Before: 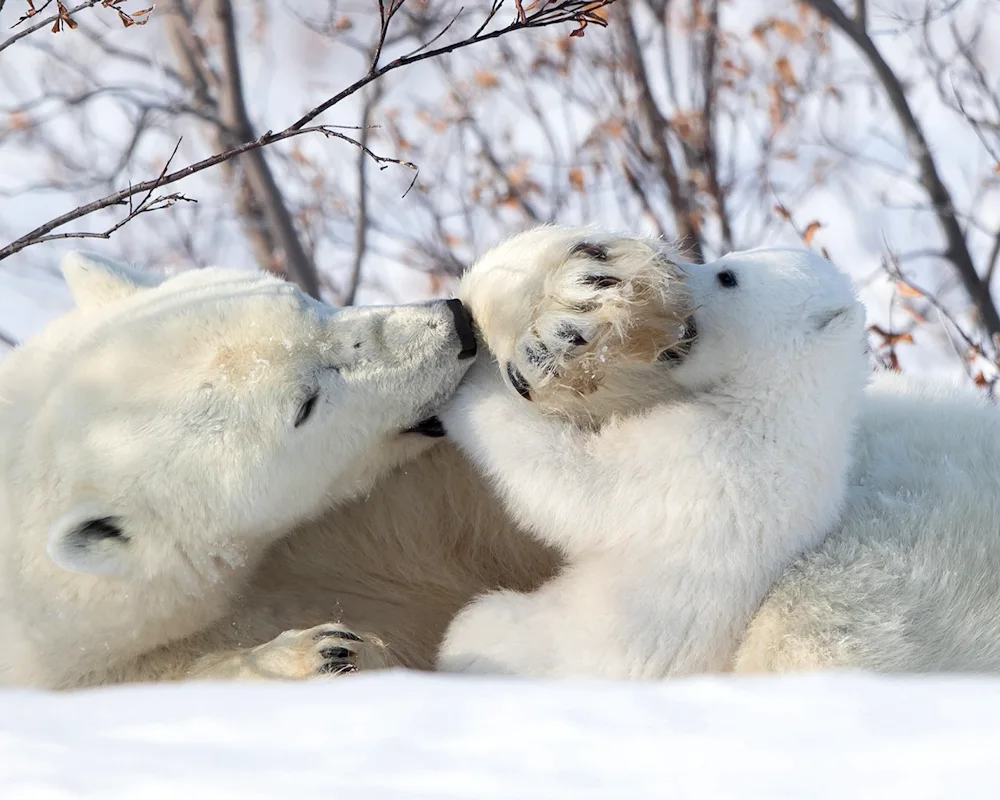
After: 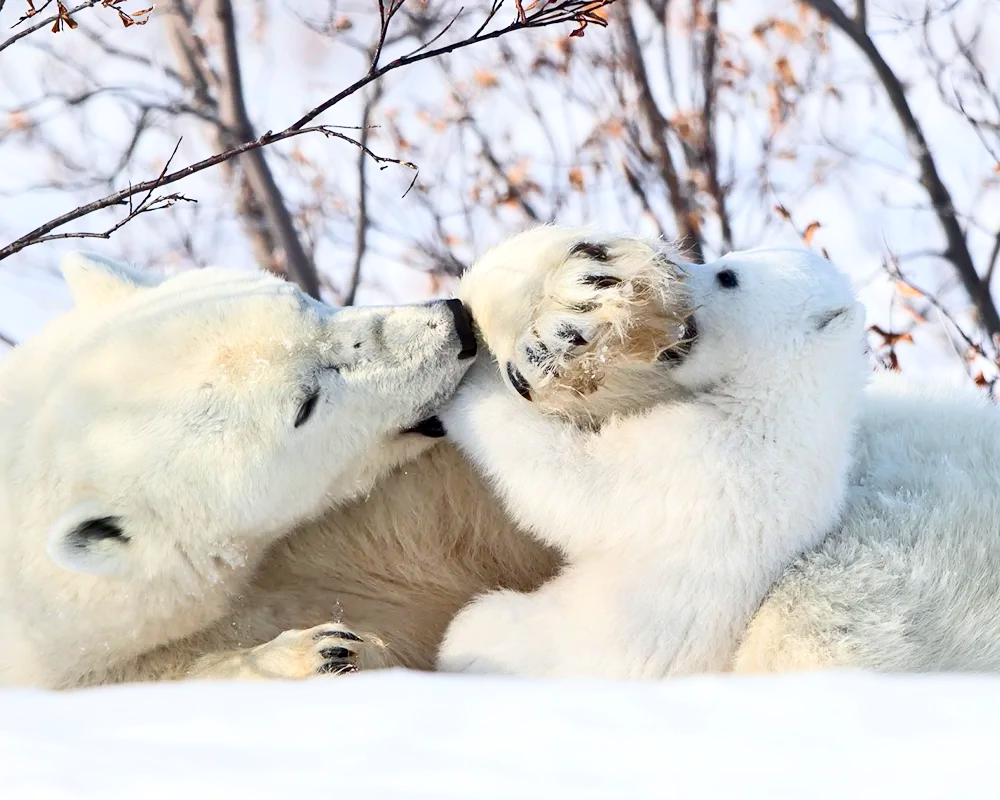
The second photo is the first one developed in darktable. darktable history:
contrast brightness saturation: contrast 0.32, brightness -0.08, saturation 0.17
tone equalizer: -7 EV 0.15 EV, -6 EV 0.6 EV, -5 EV 1.15 EV, -4 EV 1.33 EV, -3 EV 1.15 EV, -2 EV 0.6 EV, -1 EV 0.15 EV, mask exposure compensation -0.5 EV
